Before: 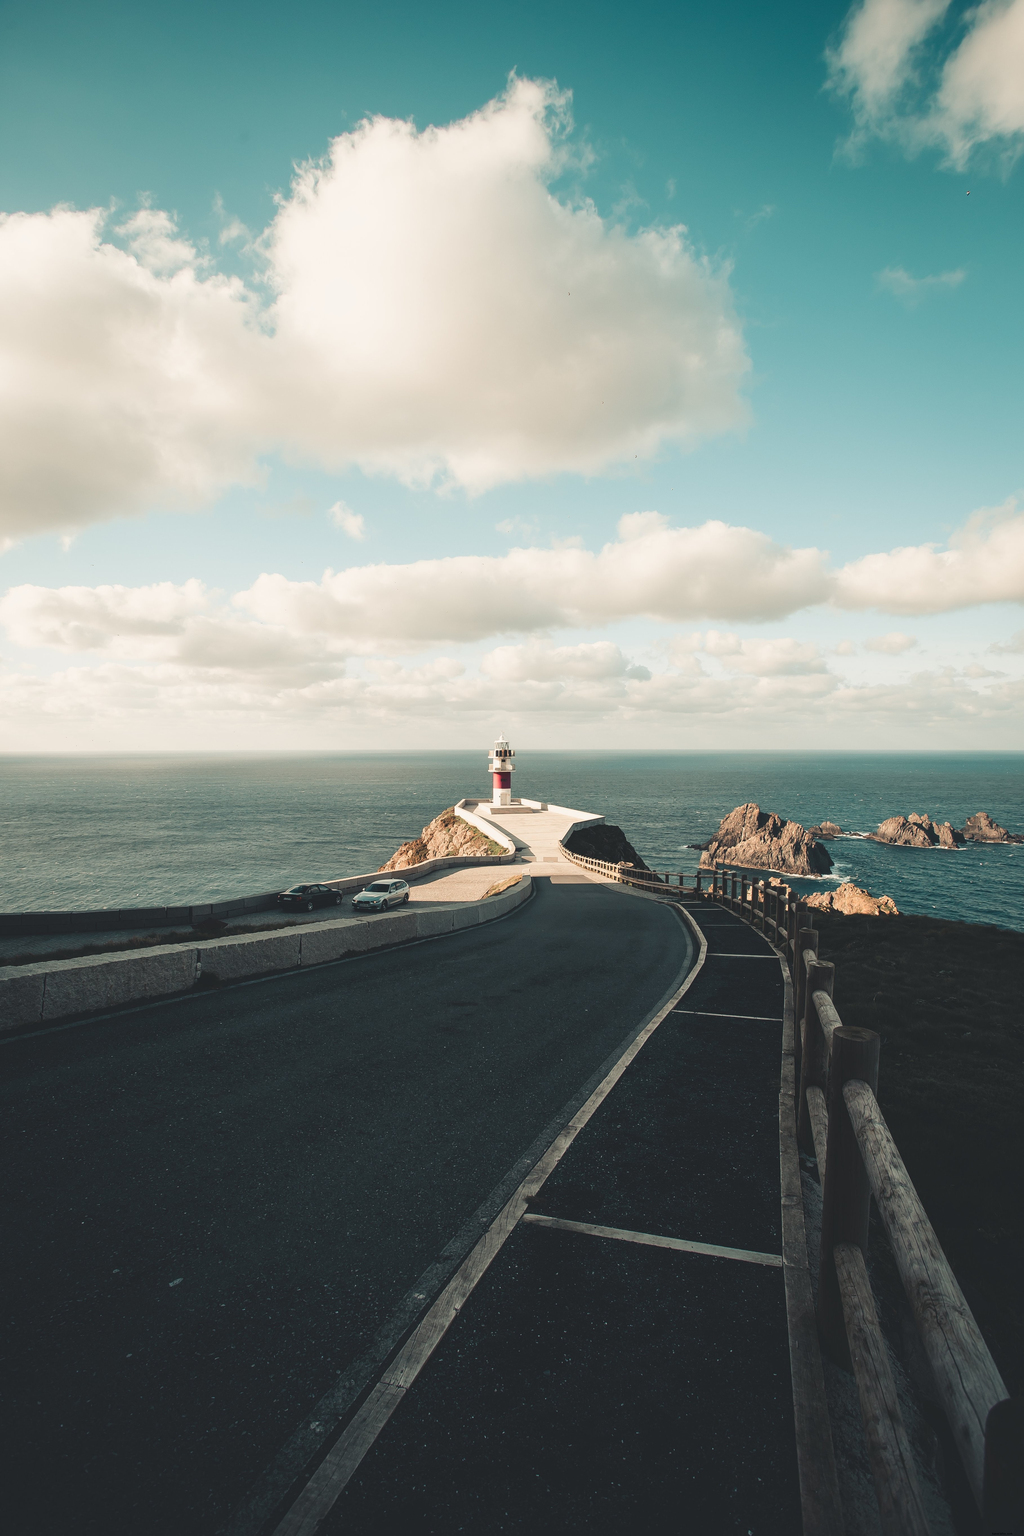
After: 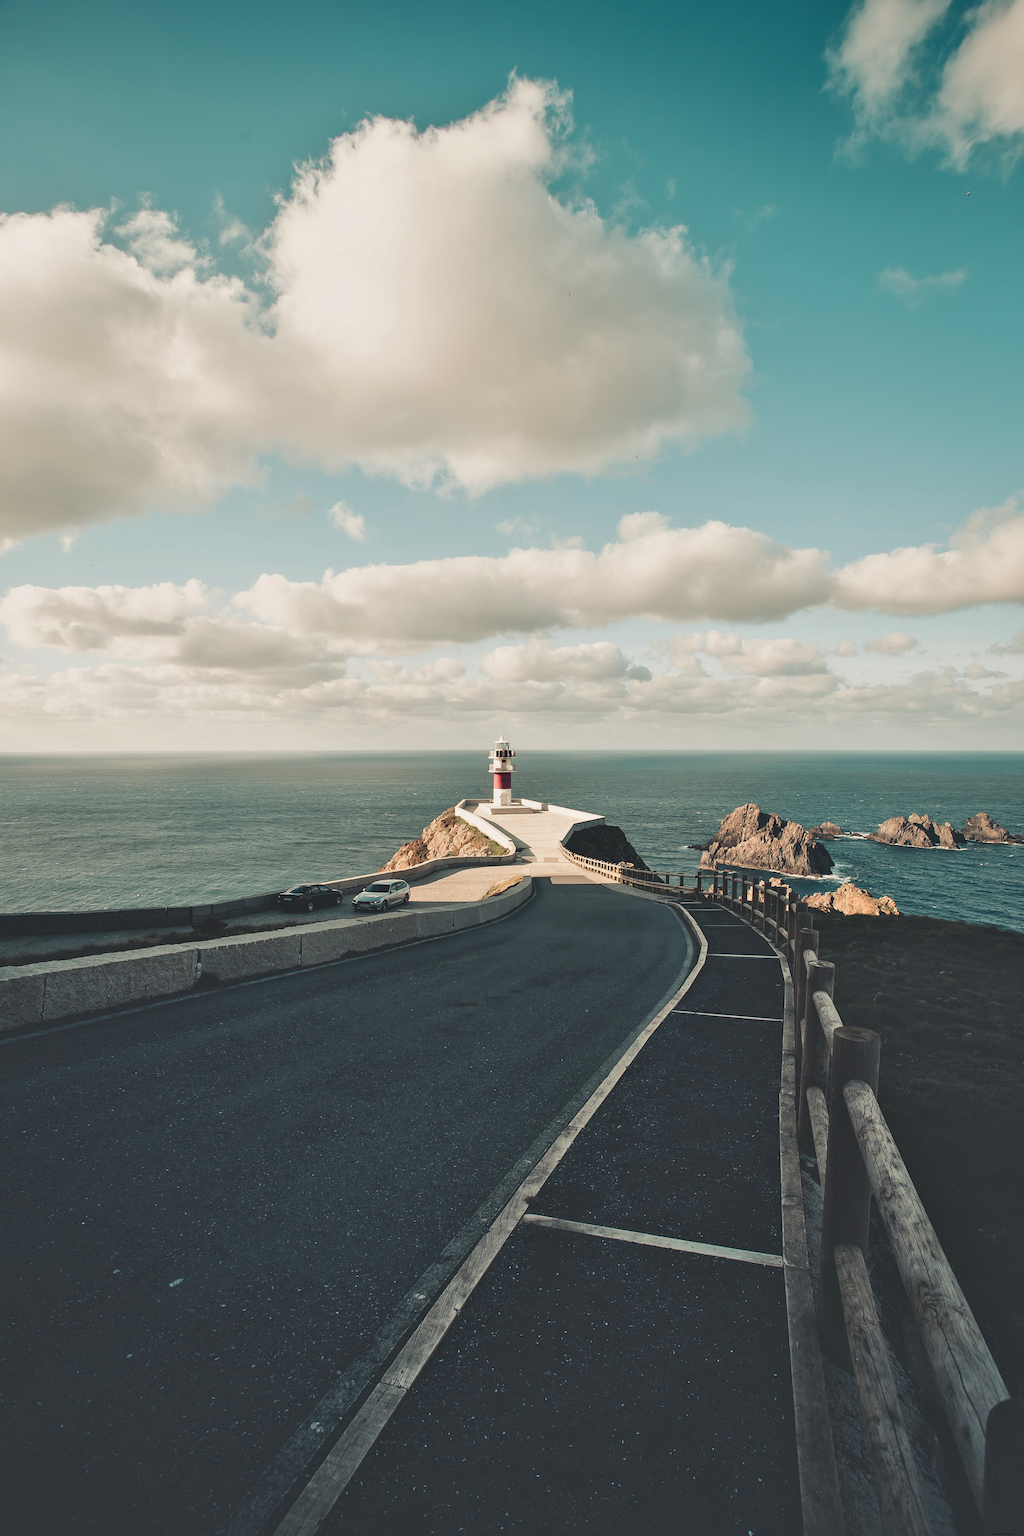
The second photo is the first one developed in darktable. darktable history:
shadows and highlights: low approximation 0.01, soften with gaussian
exposure: exposure -0.067 EV, compensate exposure bias true, compensate highlight preservation false
